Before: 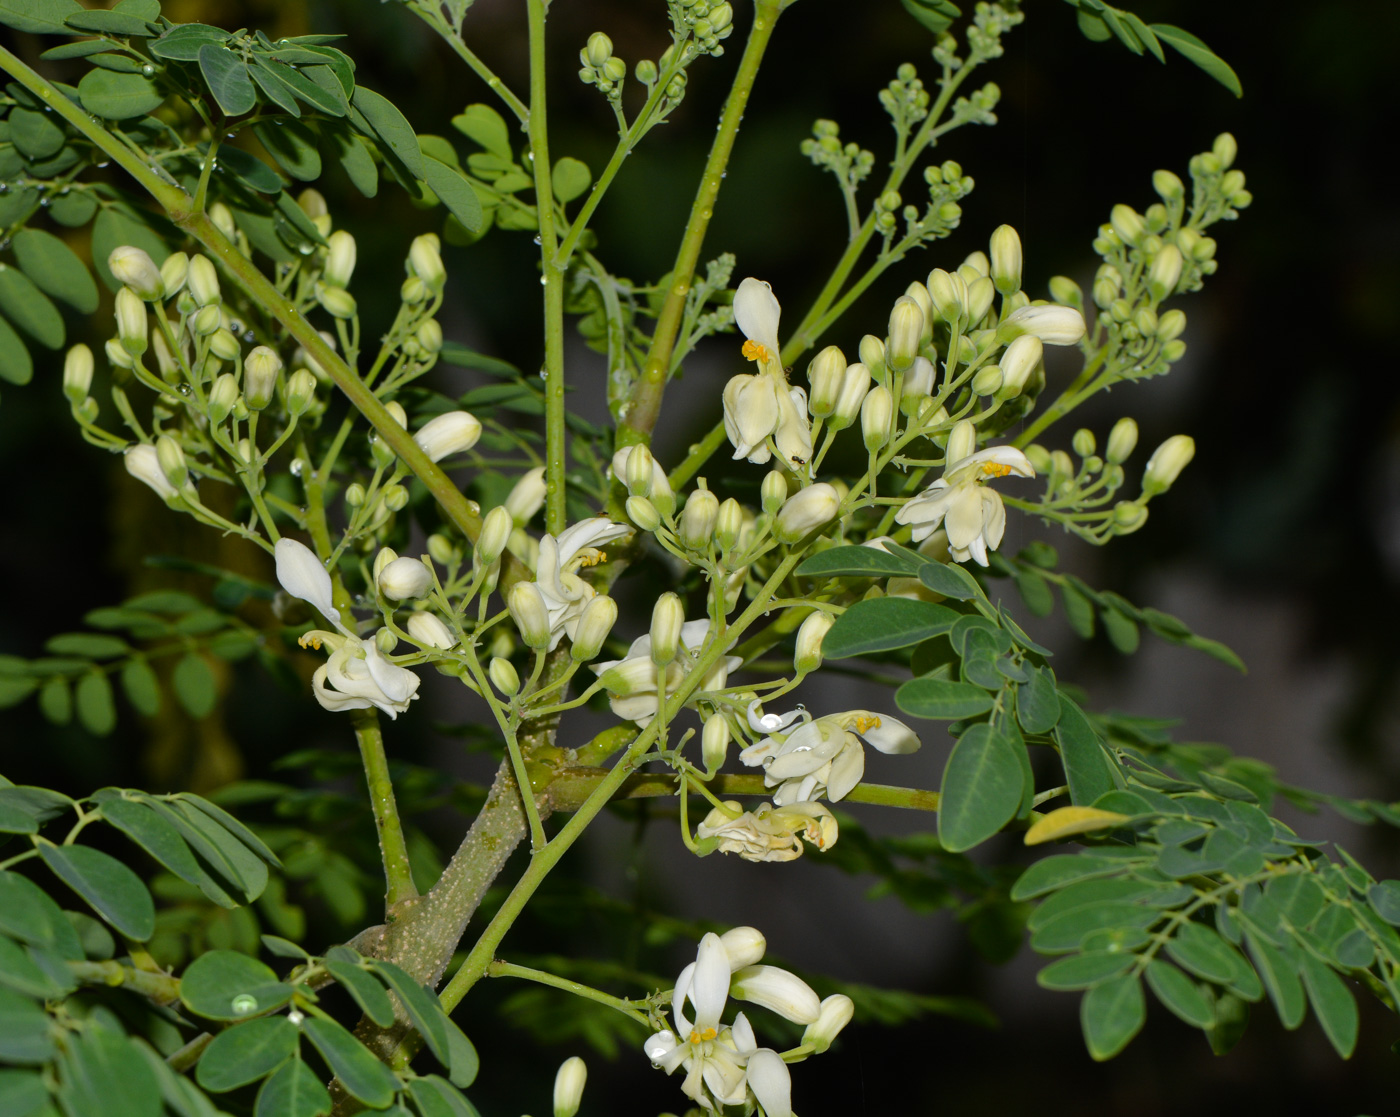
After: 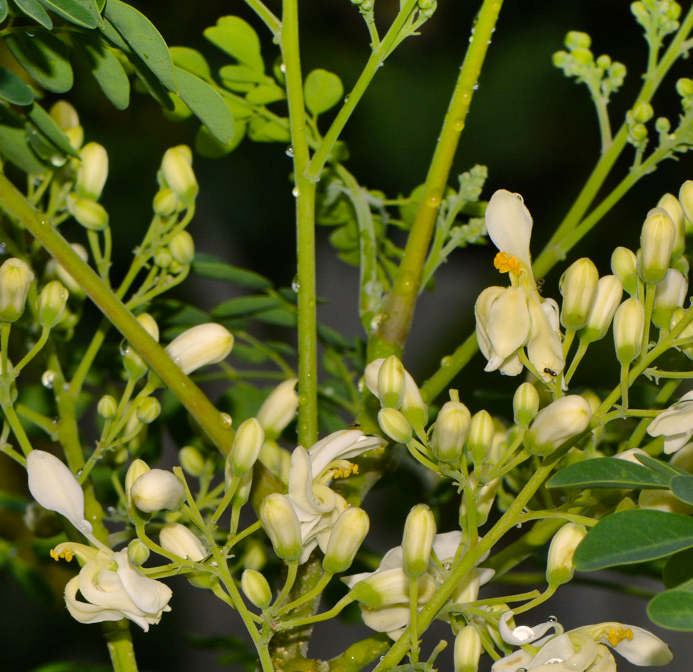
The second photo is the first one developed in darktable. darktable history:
color balance rgb: highlights gain › chroma 3.06%, highlights gain › hue 60.04°, perceptual saturation grading › global saturation 14.653%
shadows and highlights: low approximation 0.01, soften with gaussian
crop: left 17.719%, top 7.883%, right 32.75%, bottom 31.949%
